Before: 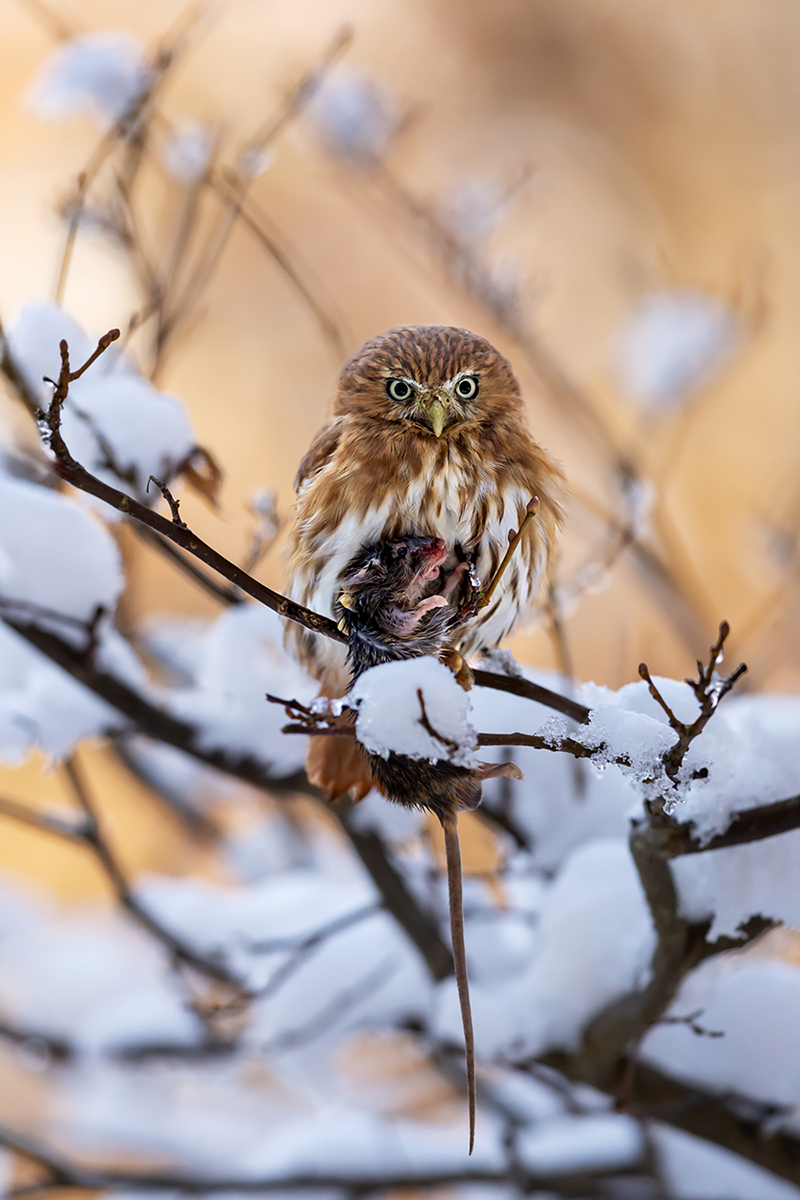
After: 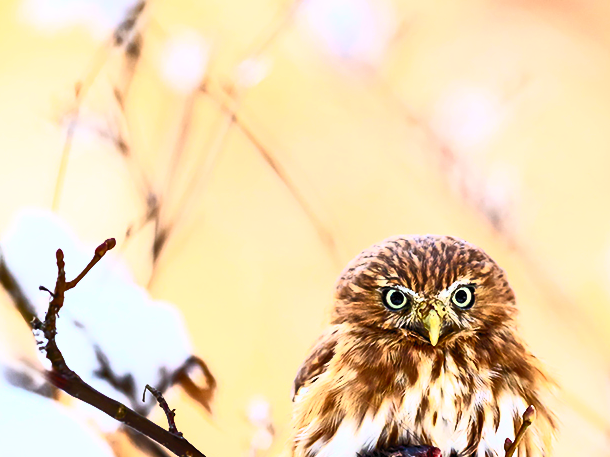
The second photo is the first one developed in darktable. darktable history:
crop: left 0.579%, top 7.627%, right 23.167%, bottom 54.275%
contrast brightness saturation: contrast 0.83, brightness 0.59, saturation 0.59
